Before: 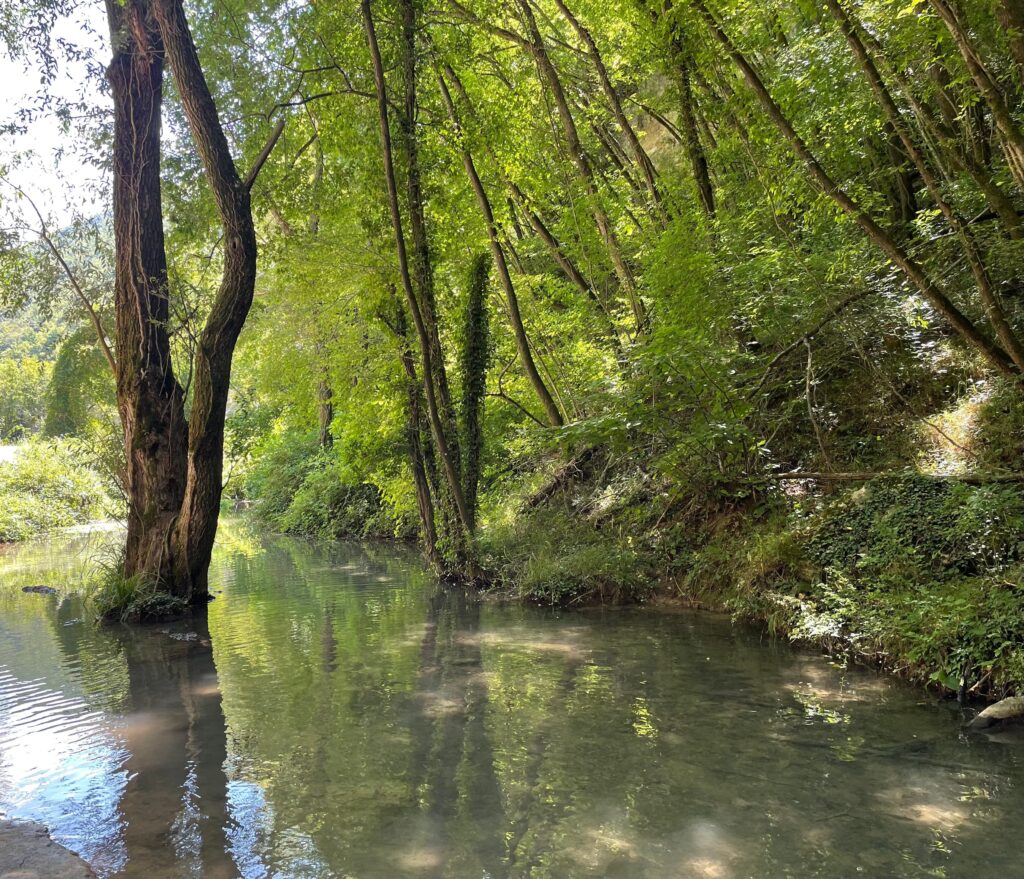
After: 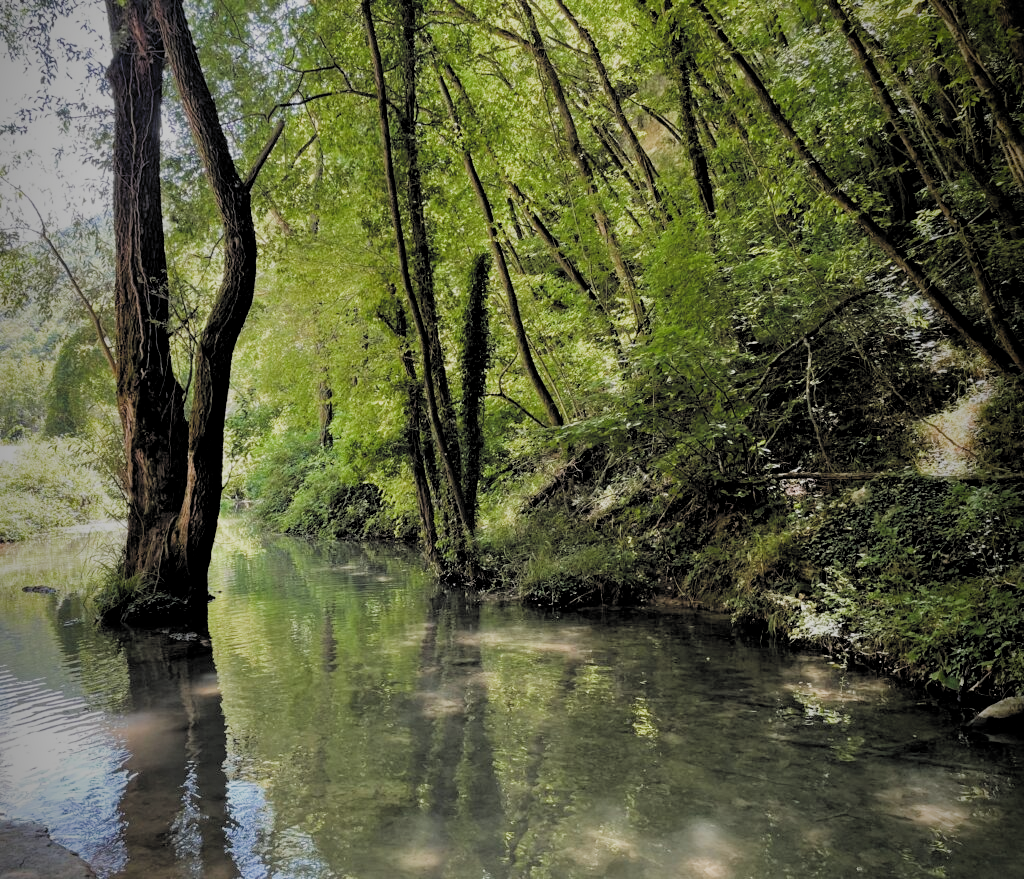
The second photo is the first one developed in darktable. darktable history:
filmic rgb: black relative exposure -3.32 EV, white relative exposure 3.46 EV, hardness 2.36, contrast 1.102, color science v4 (2020), contrast in shadows soft, contrast in highlights soft
vignetting: fall-off start 96.92%, fall-off radius 99.17%, brightness -0.639, saturation -0.004, width/height ratio 0.609, unbound false
